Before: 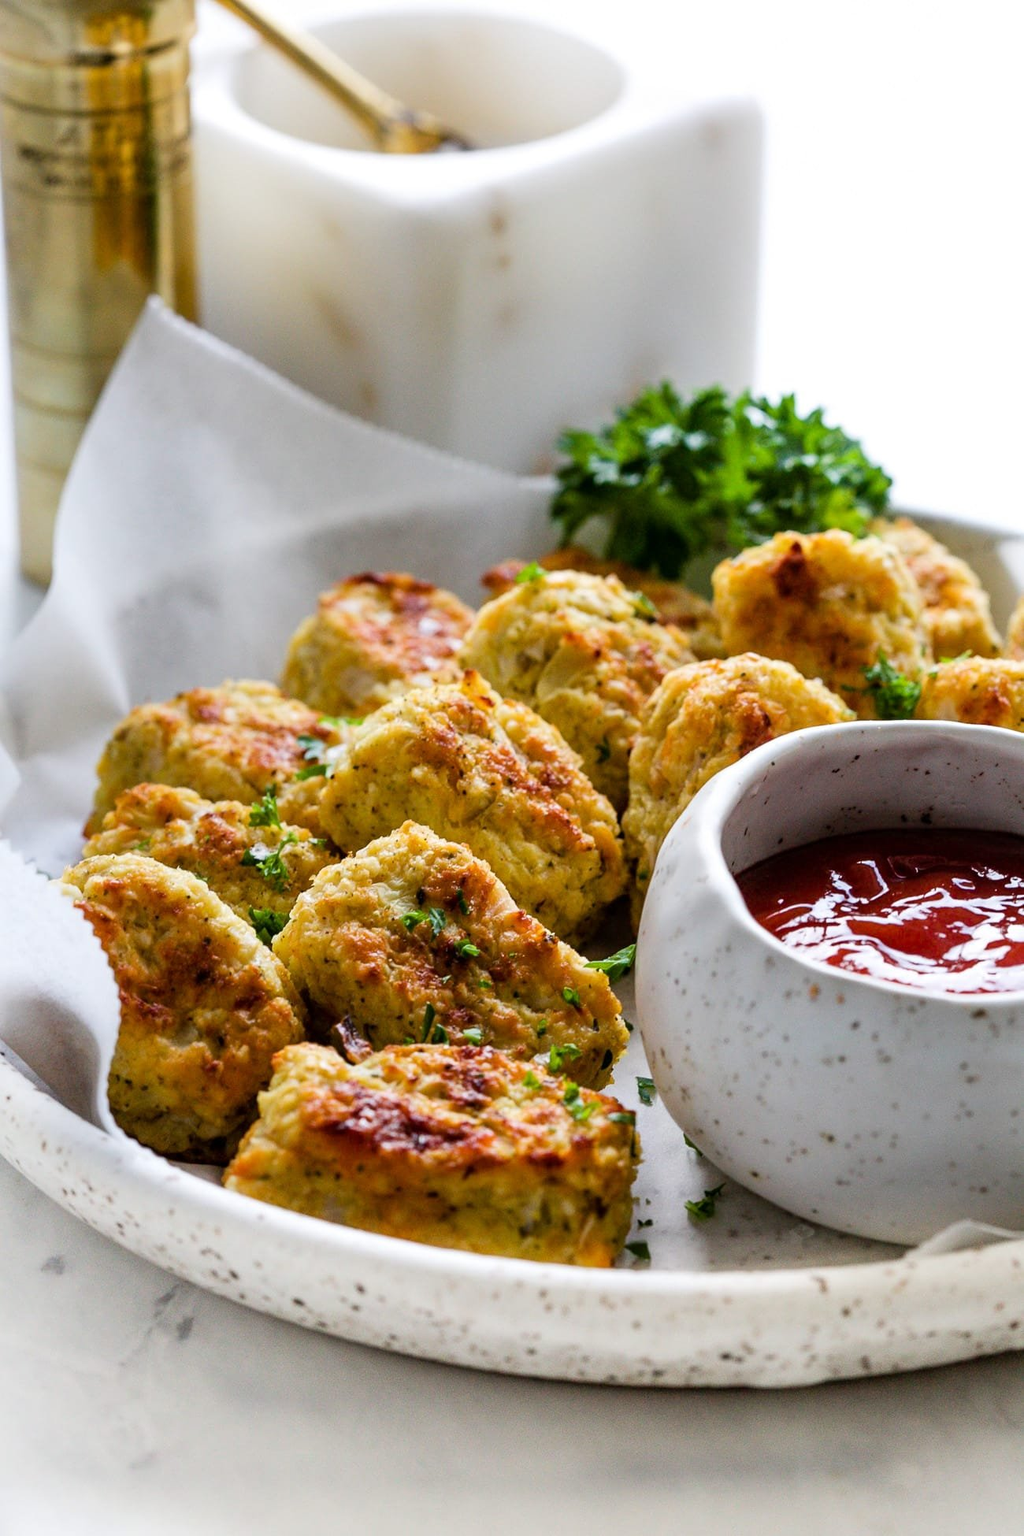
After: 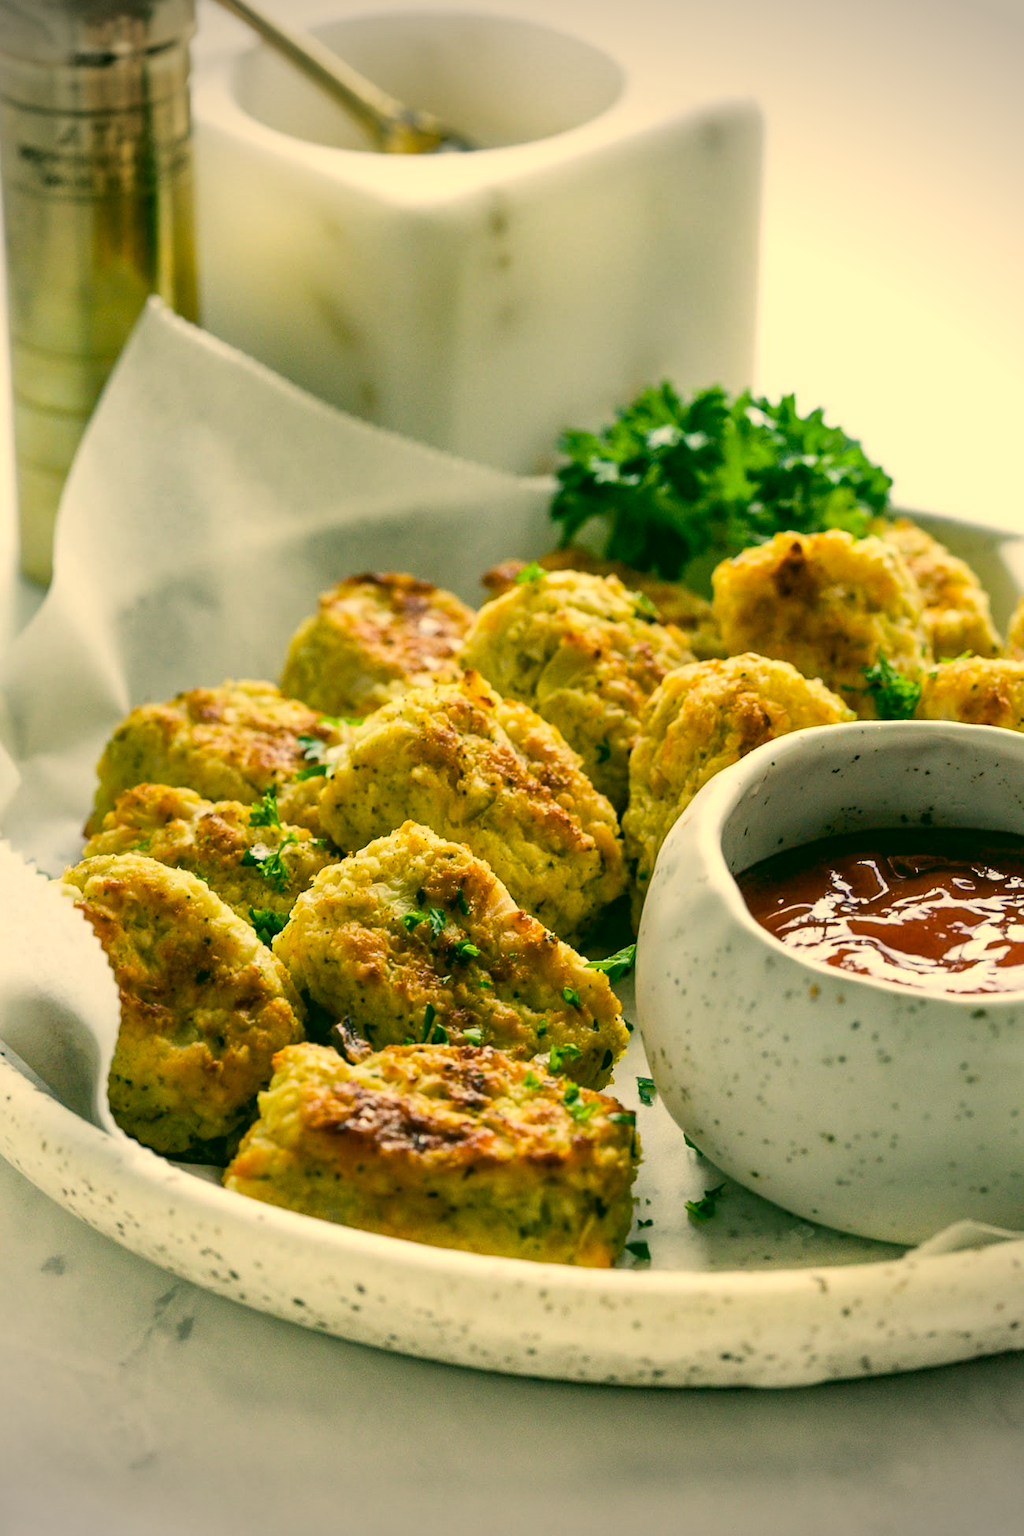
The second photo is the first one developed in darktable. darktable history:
contrast brightness saturation: contrast 0.153, brightness 0.047
haze removal: strength 0.293, distance 0.257, compatibility mode true, adaptive false
vignetting: fall-off start 88.85%, fall-off radius 44.27%, width/height ratio 1.166
color correction: highlights a* 5.66, highlights b* 33.6, shadows a* -25.34, shadows b* 3.71
shadows and highlights: on, module defaults
